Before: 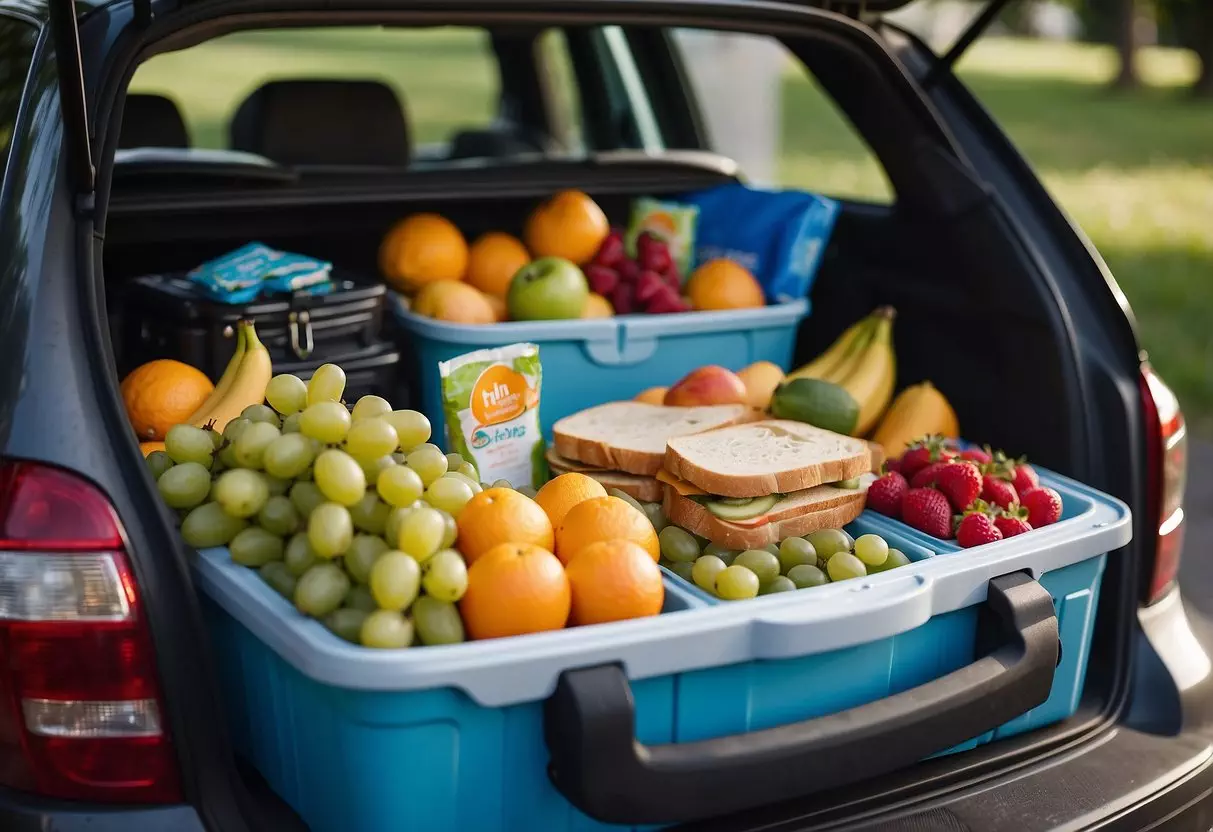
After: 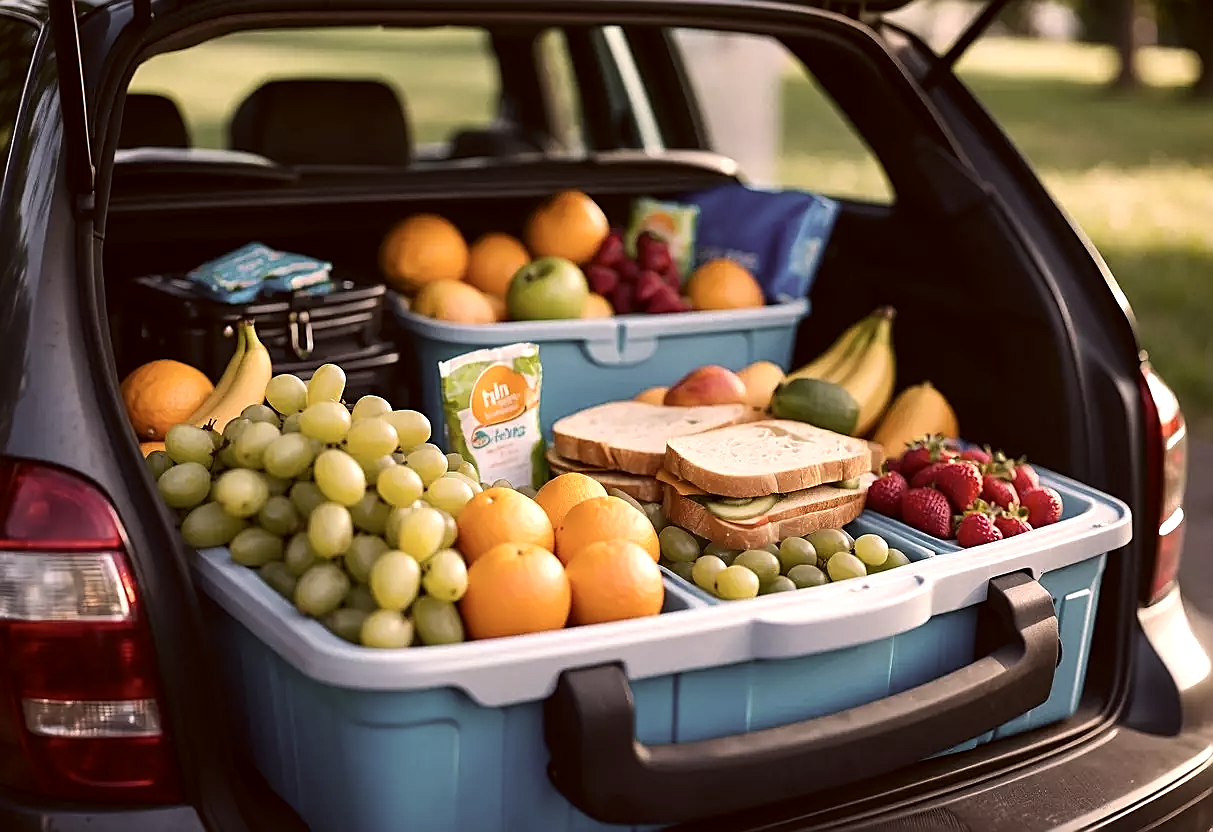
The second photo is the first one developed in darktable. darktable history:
sharpen: on, module defaults
color correction: highlights a* 10.26, highlights b* 9.78, shadows a* 7.92, shadows b* 8.6, saturation 0.766
tone equalizer: -8 EV -0.445 EV, -7 EV -0.392 EV, -6 EV -0.364 EV, -5 EV -0.188 EV, -3 EV 0.242 EV, -2 EV 0.324 EV, -1 EV 0.38 EV, +0 EV 0.394 EV, edges refinement/feathering 500, mask exposure compensation -1.57 EV, preserve details no
